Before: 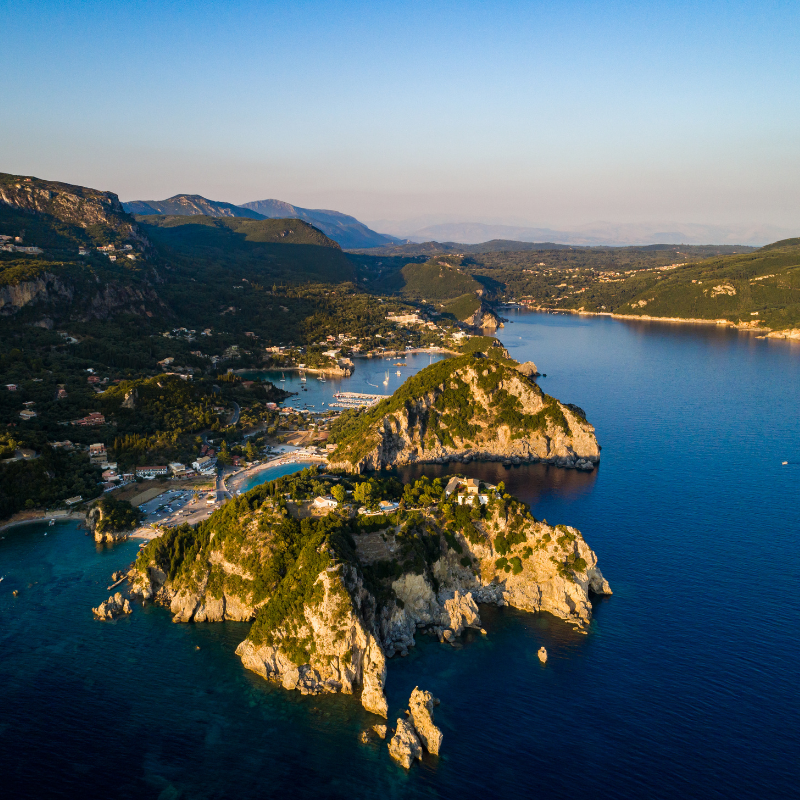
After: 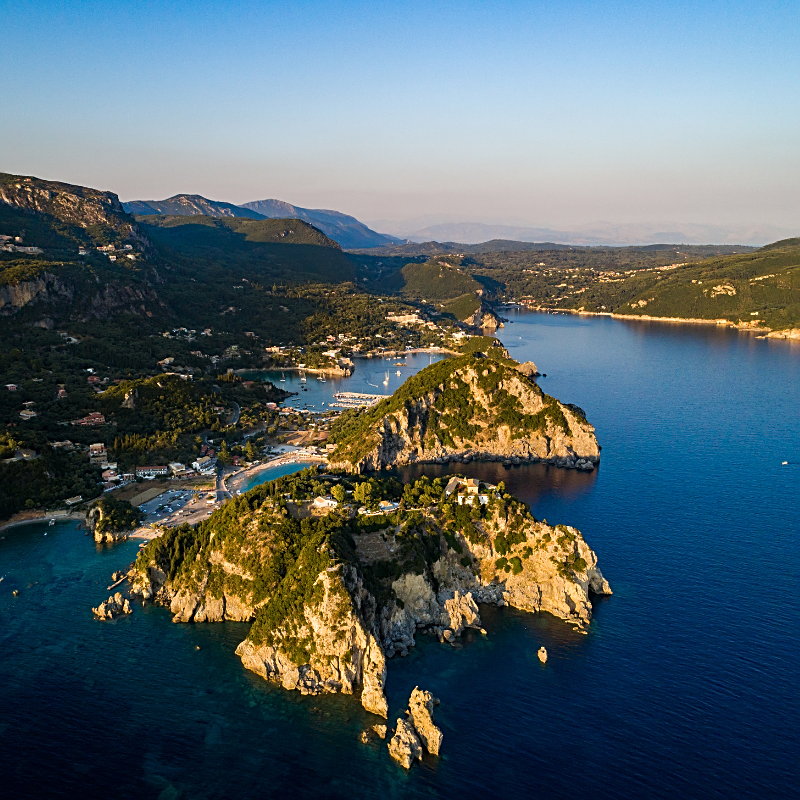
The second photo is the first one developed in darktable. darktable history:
color balance rgb: power › hue 61.45°, perceptual saturation grading › global saturation 0.489%
sharpen: on, module defaults
